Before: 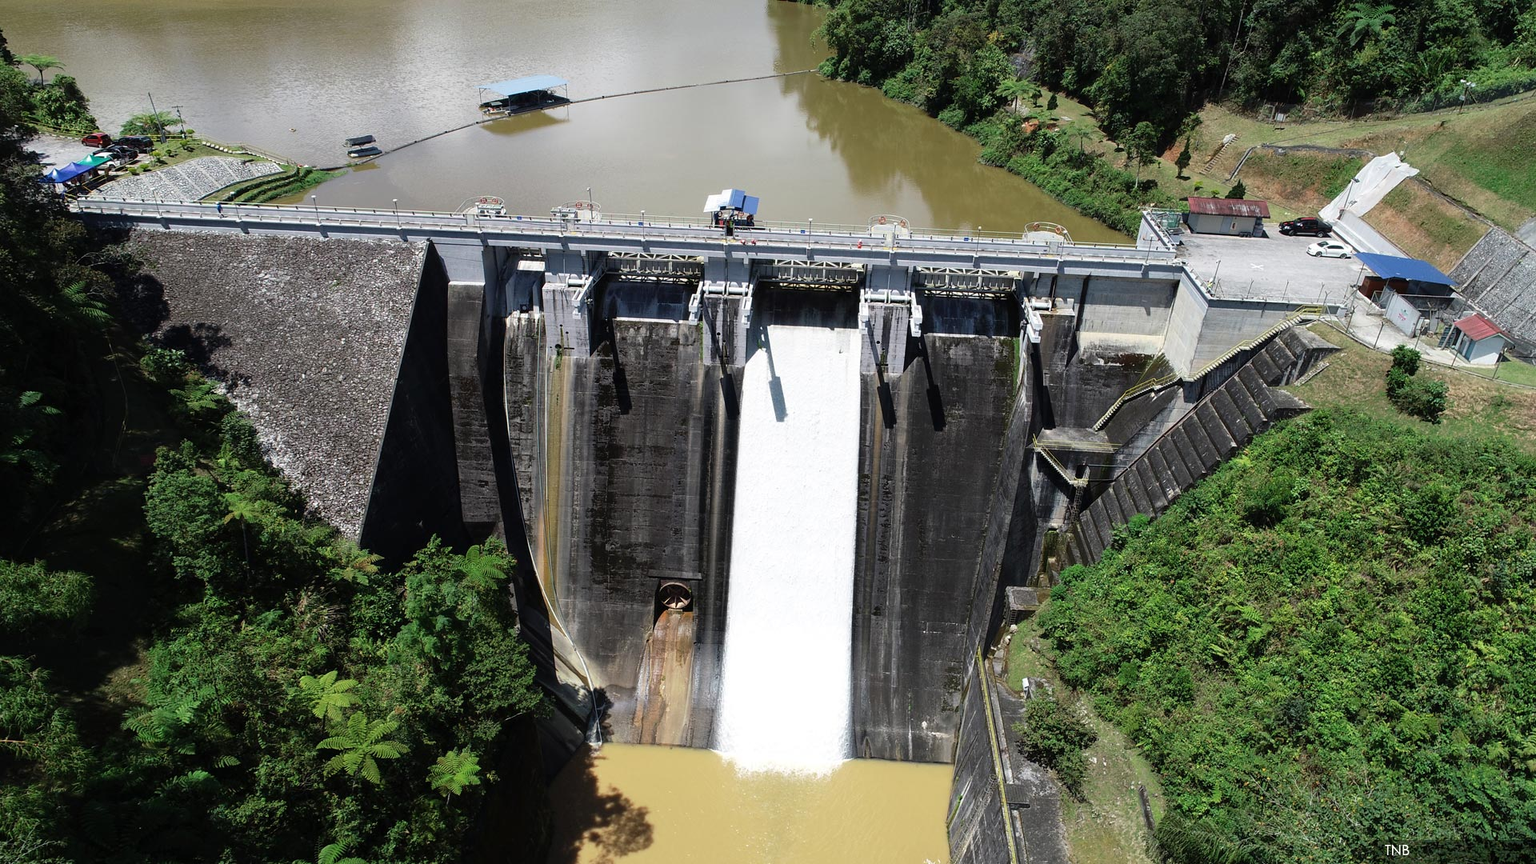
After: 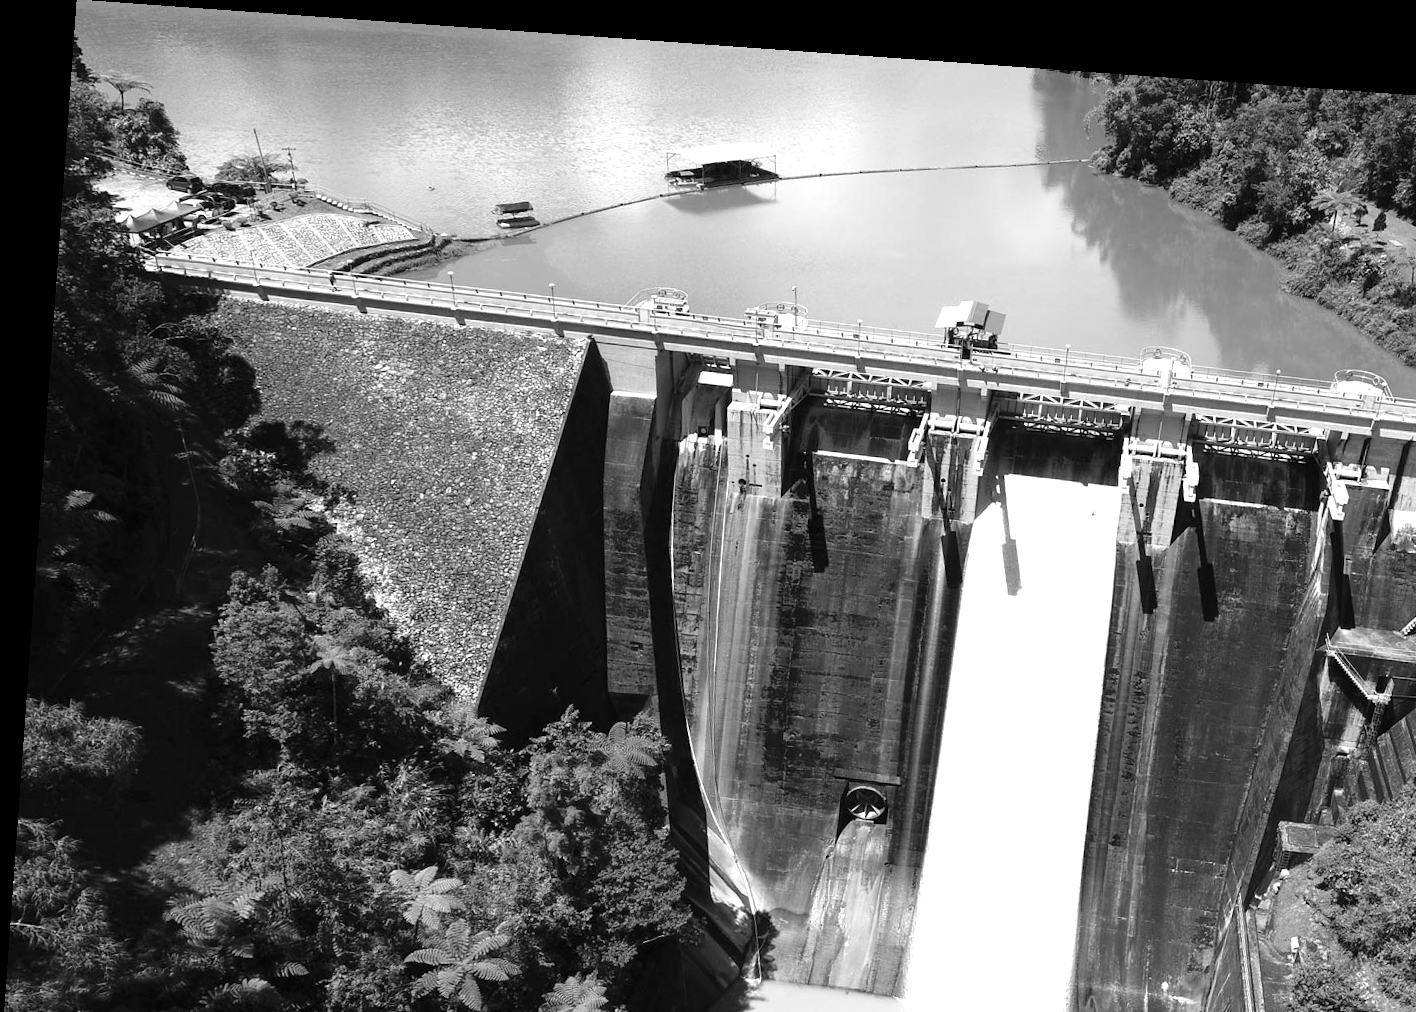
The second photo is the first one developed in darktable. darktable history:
exposure: black level correction 0, exposure 0.7 EV, compensate exposure bias true, compensate highlight preservation false
monochrome: on, module defaults
rotate and perspective: rotation 4.1°, automatic cropping off
crop: right 28.885%, bottom 16.626%
